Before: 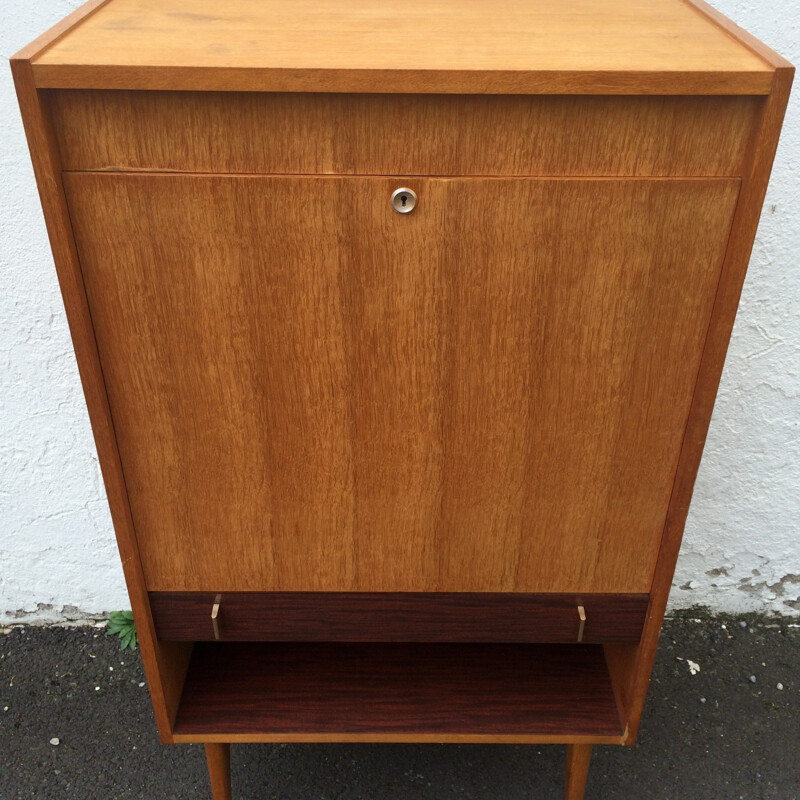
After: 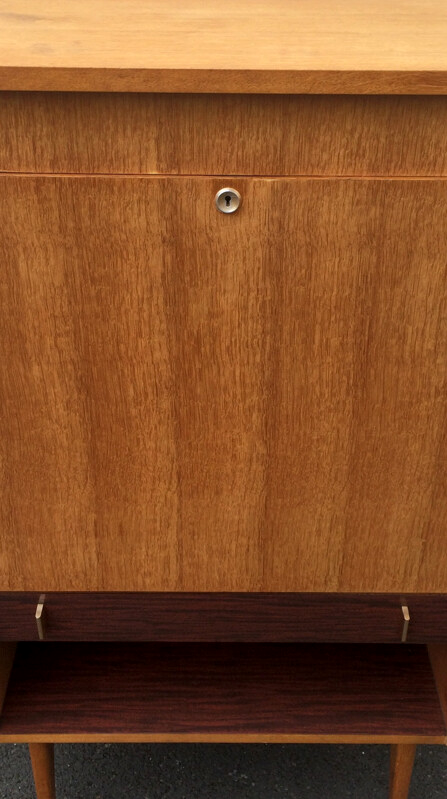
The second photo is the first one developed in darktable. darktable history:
crop: left 22.049%, right 21.98%, bottom 0.003%
local contrast: highlights 101%, shadows 102%, detail 119%, midtone range 0.2
